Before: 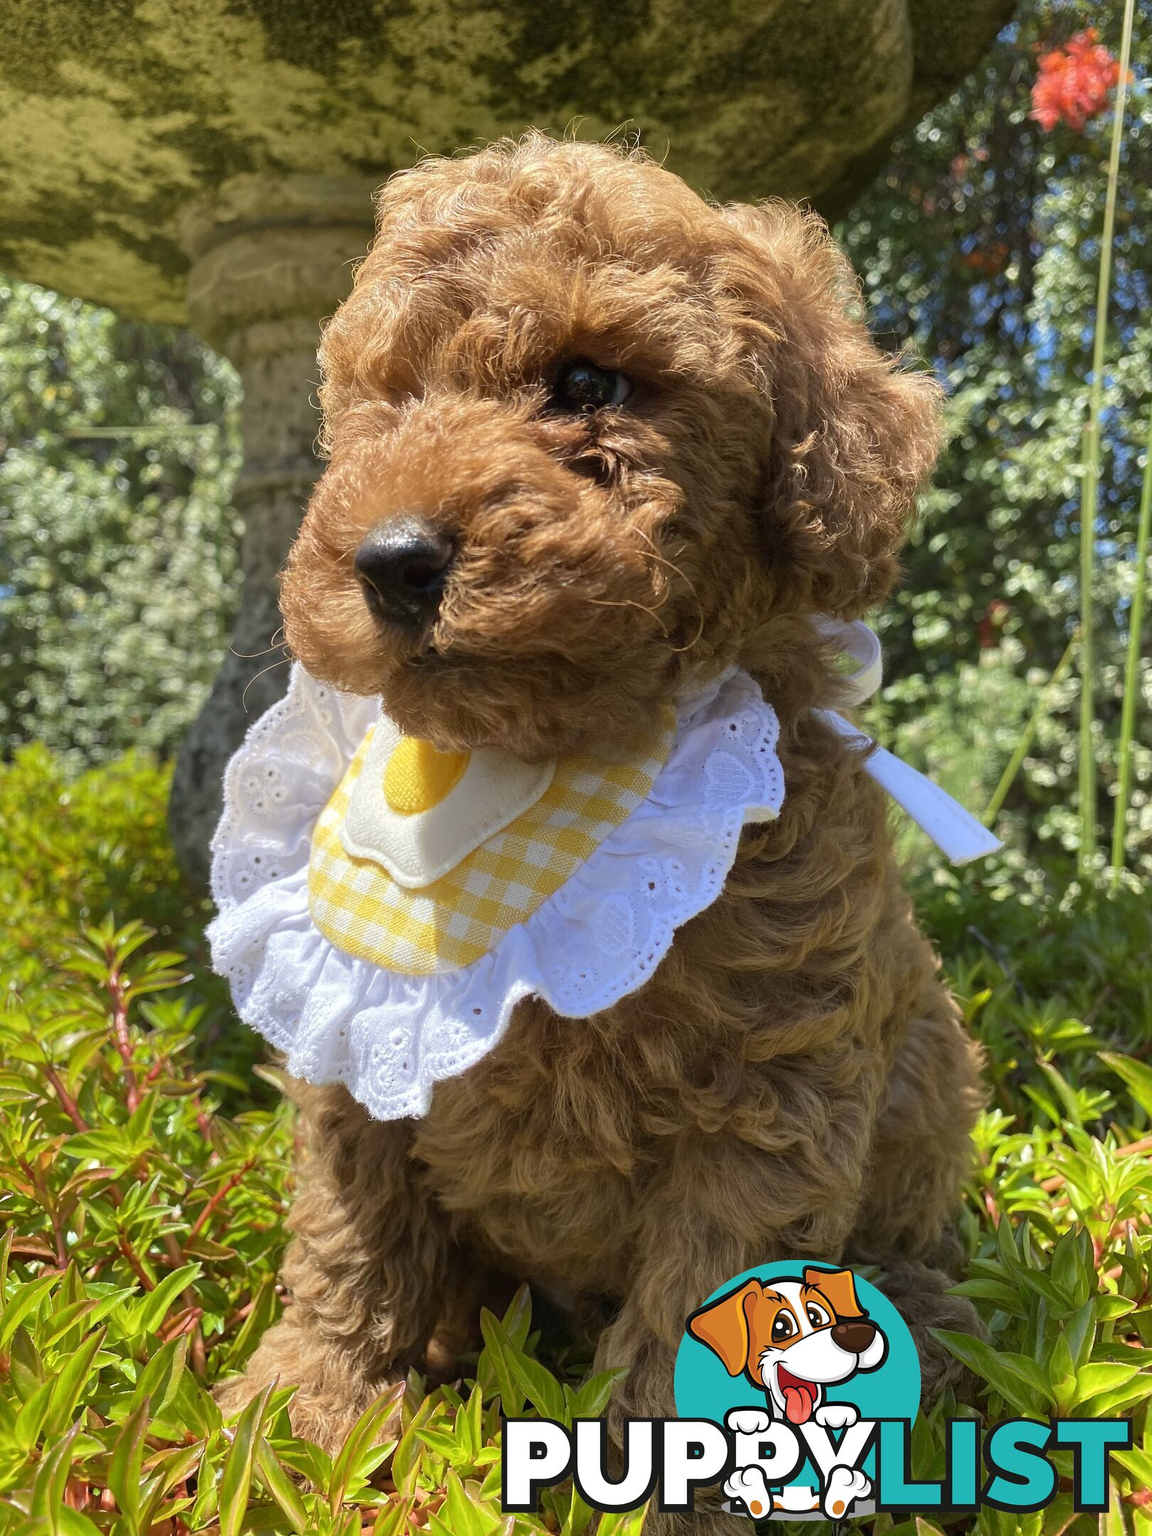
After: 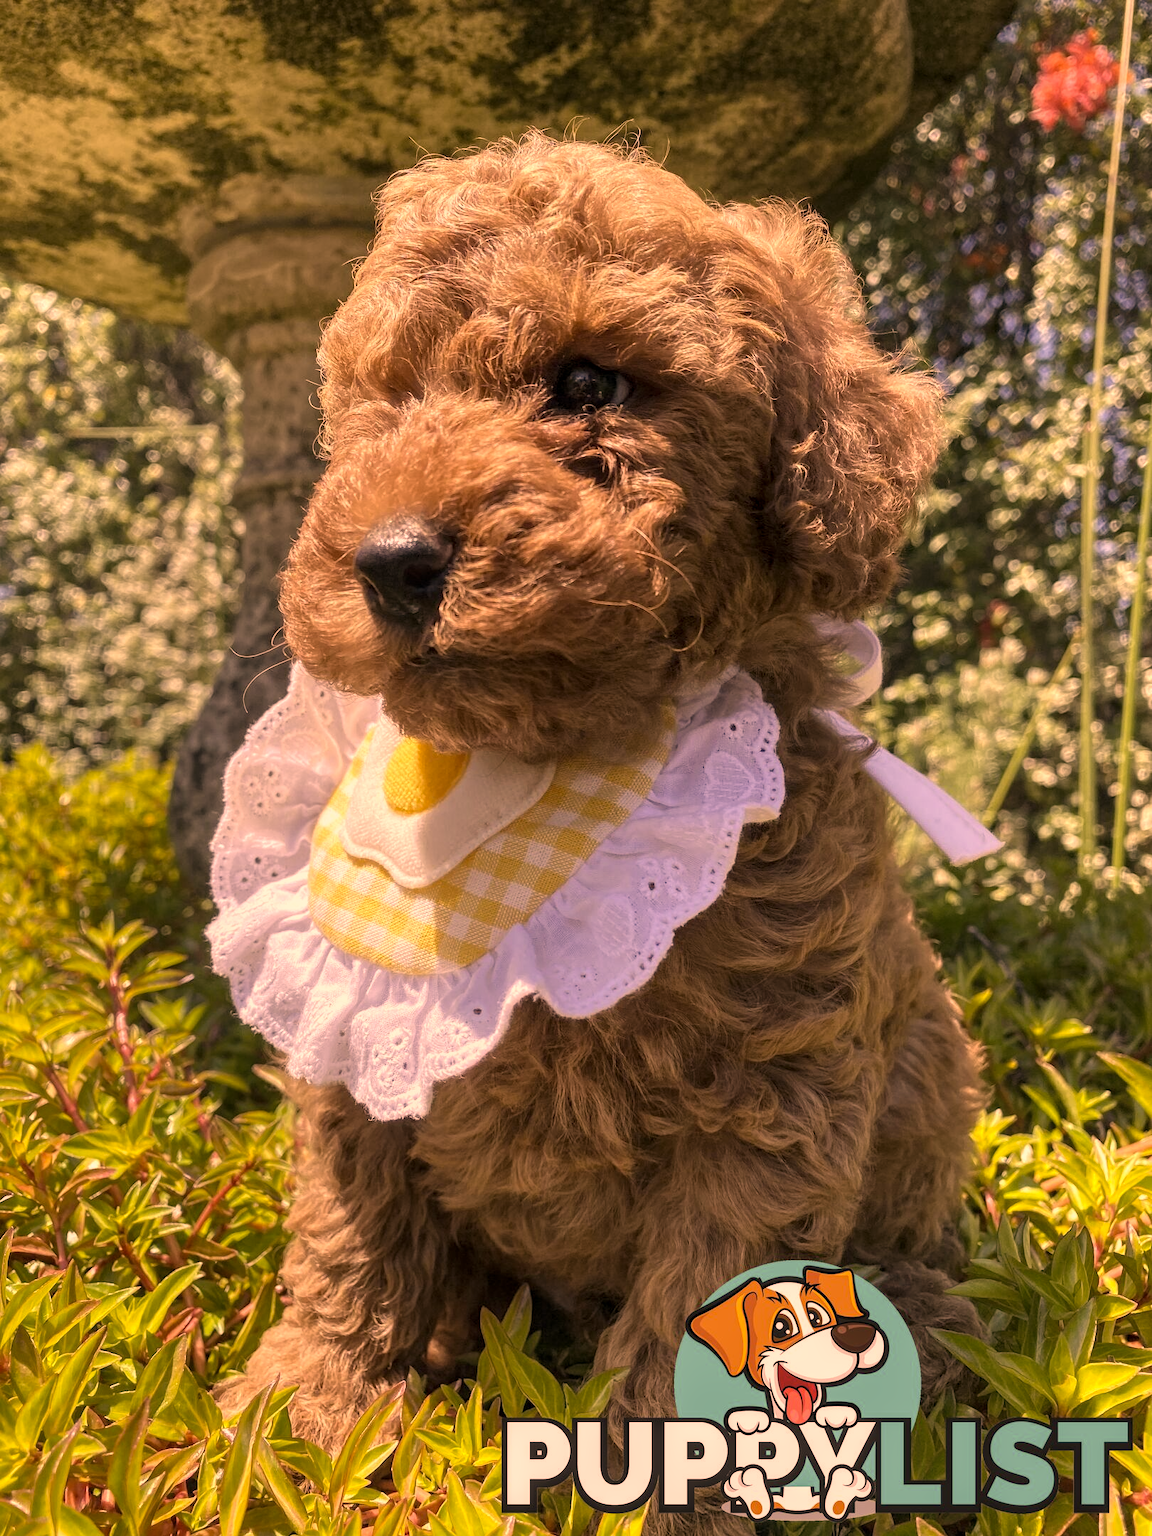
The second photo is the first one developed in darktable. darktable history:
local contrast: on, module defaults
color correction: highlights a* 39.82, highlights b* 39.82, saturation 0.688
